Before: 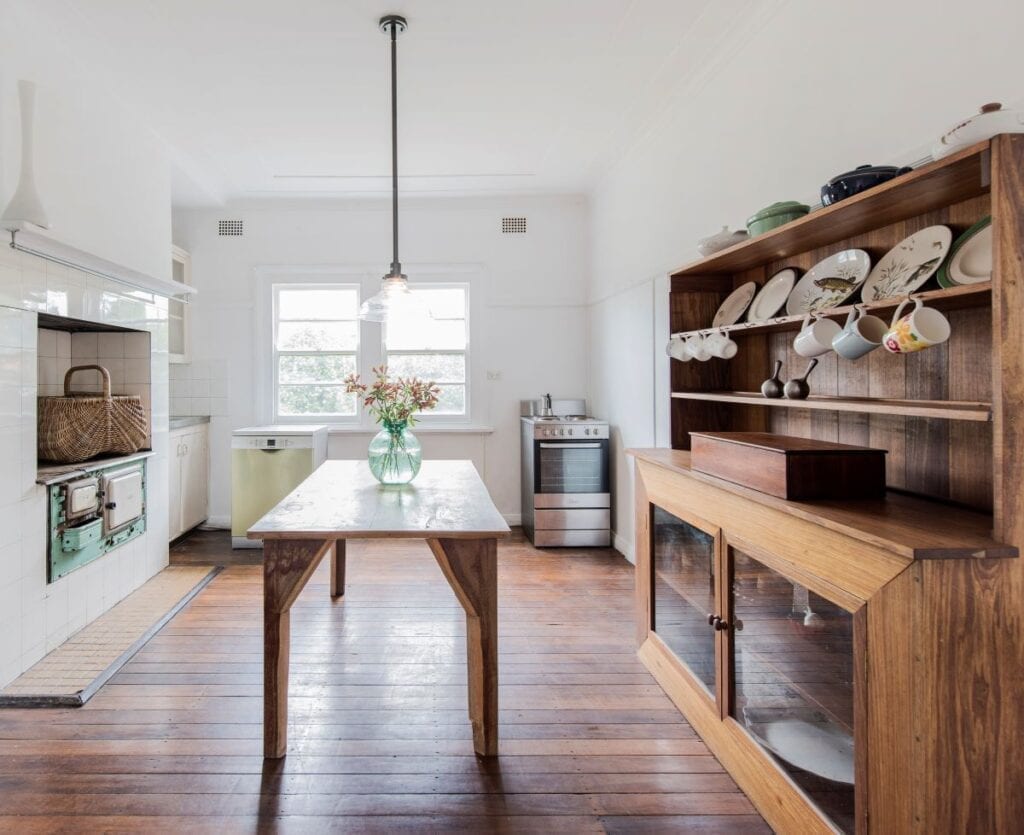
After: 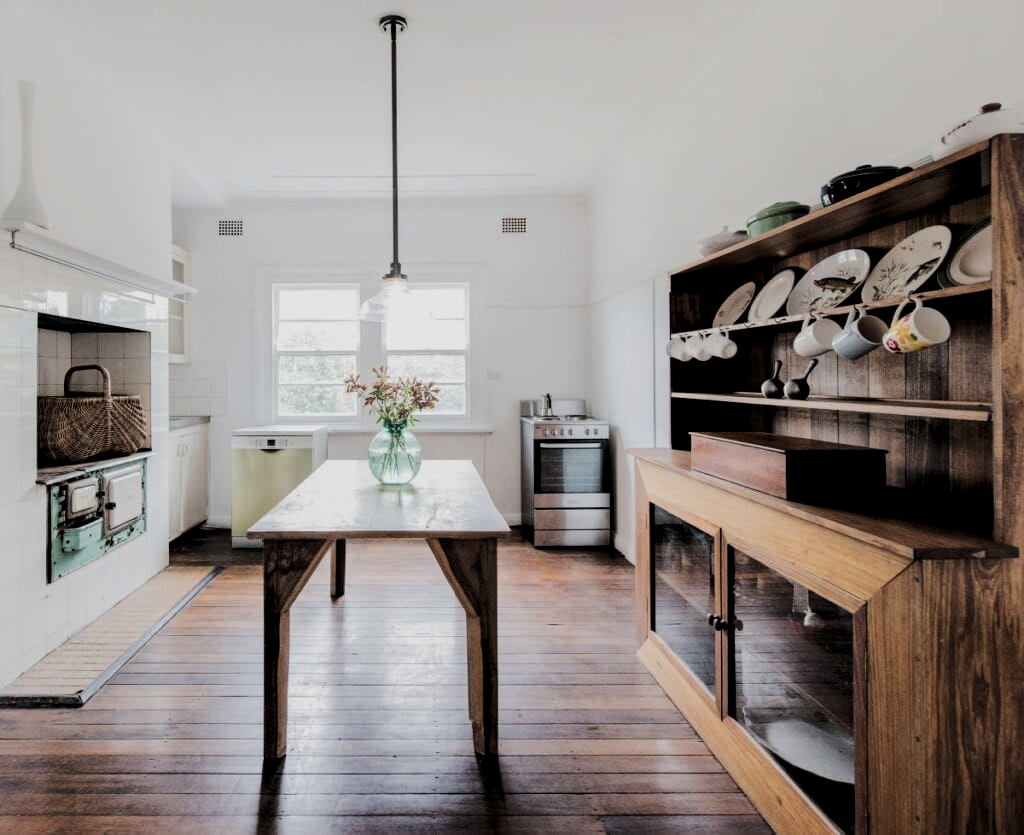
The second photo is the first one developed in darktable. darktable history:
levels: levels [0.029, 0.545, 0.971]
filmic rgb: black relative exposure -5 EV, hardness 2.88, contrast 1.3, highlights saturation mix -30%
